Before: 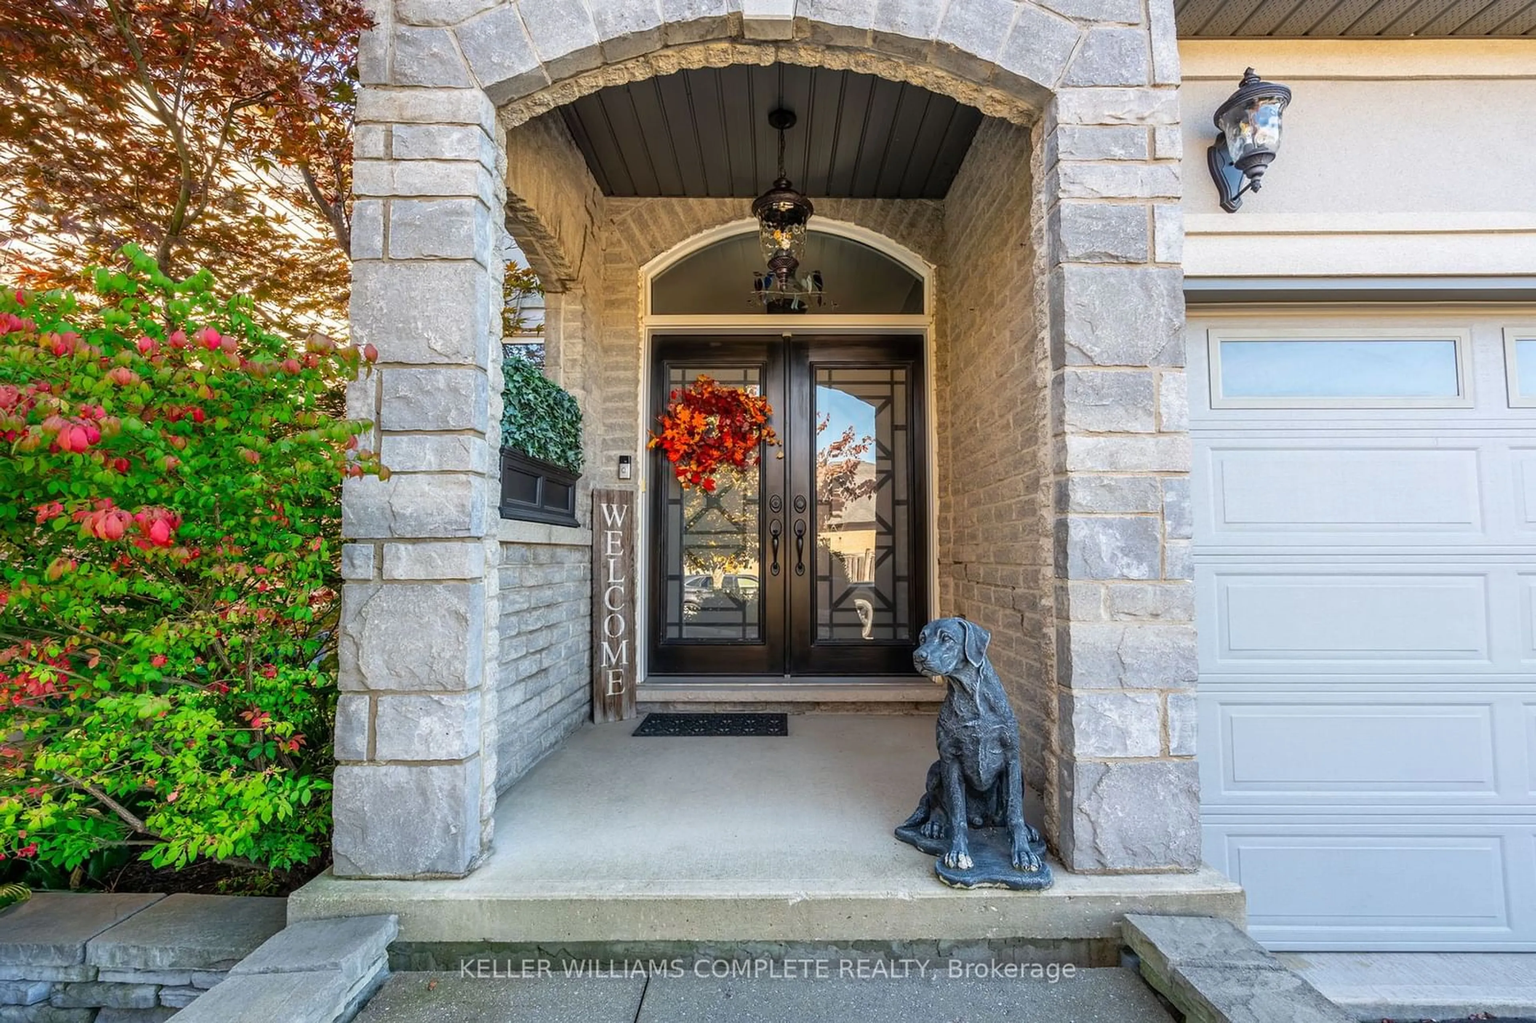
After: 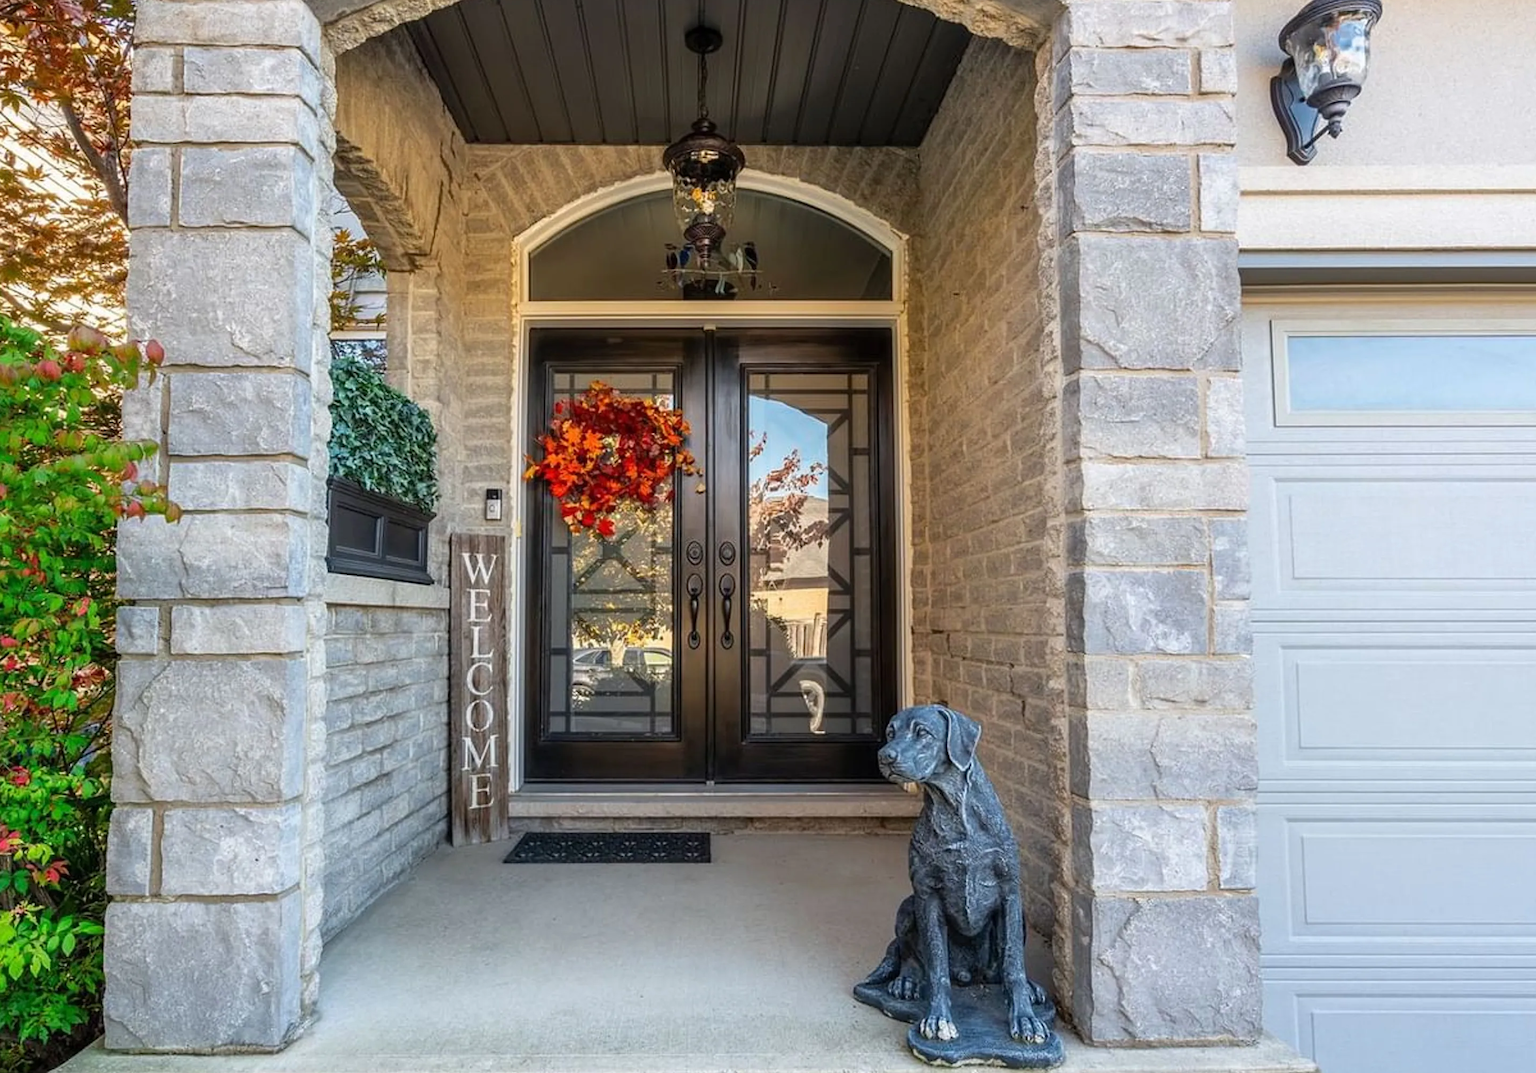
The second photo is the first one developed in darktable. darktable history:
crop: left 16.602%, top 8.729%, right 8.394%, bottom 12.601%
